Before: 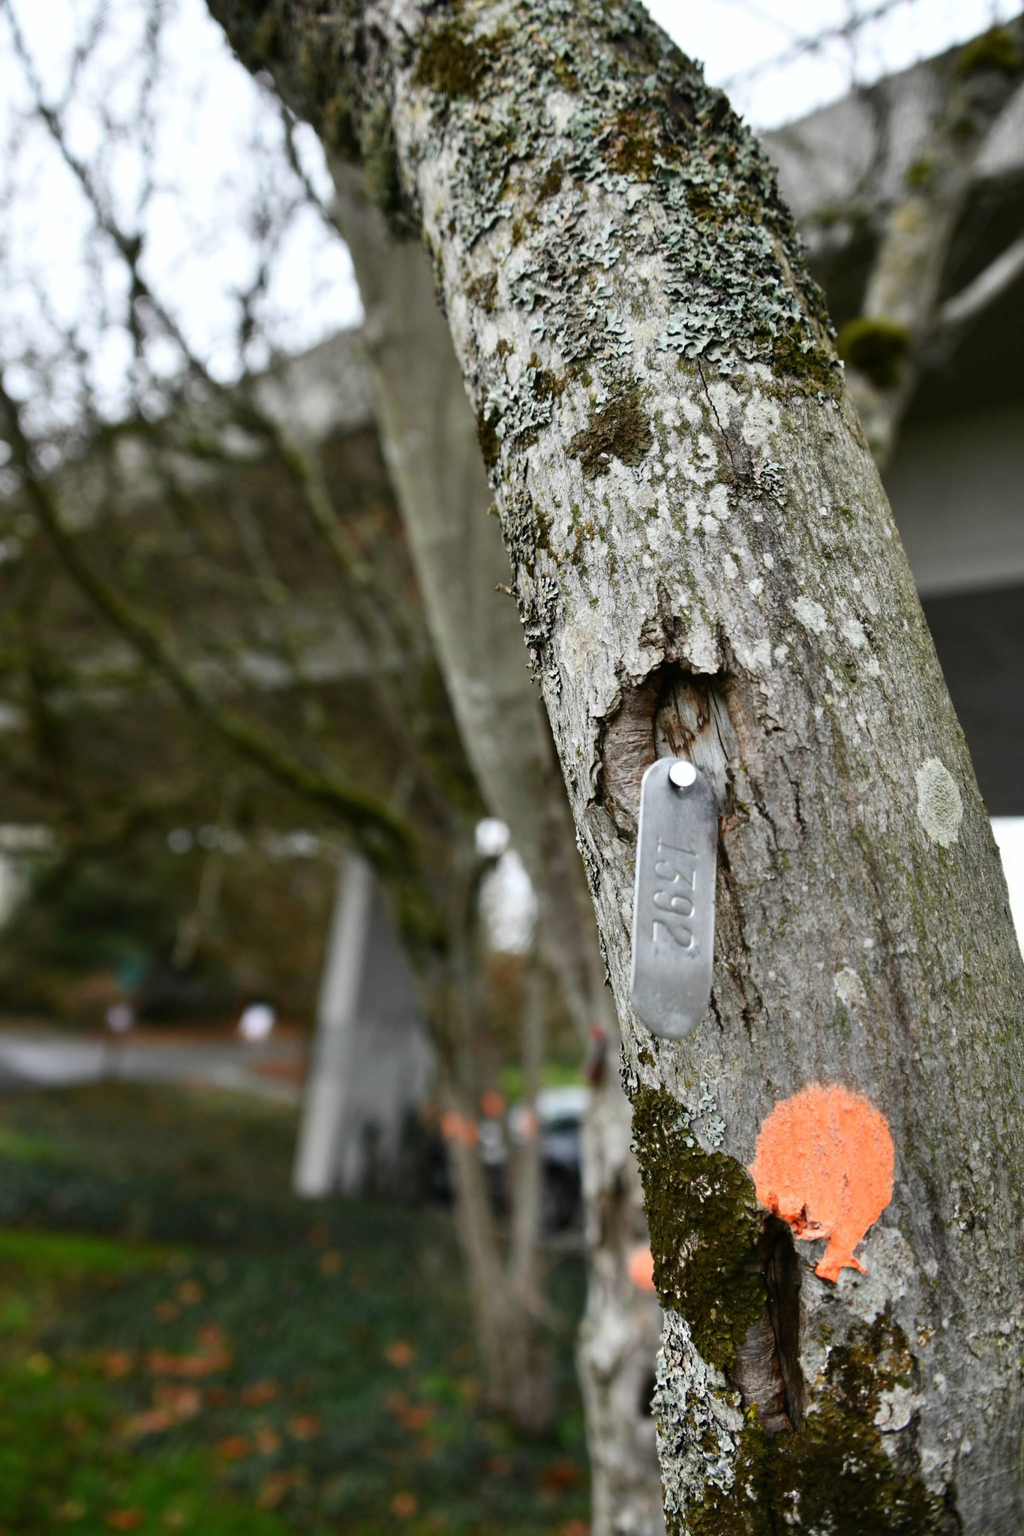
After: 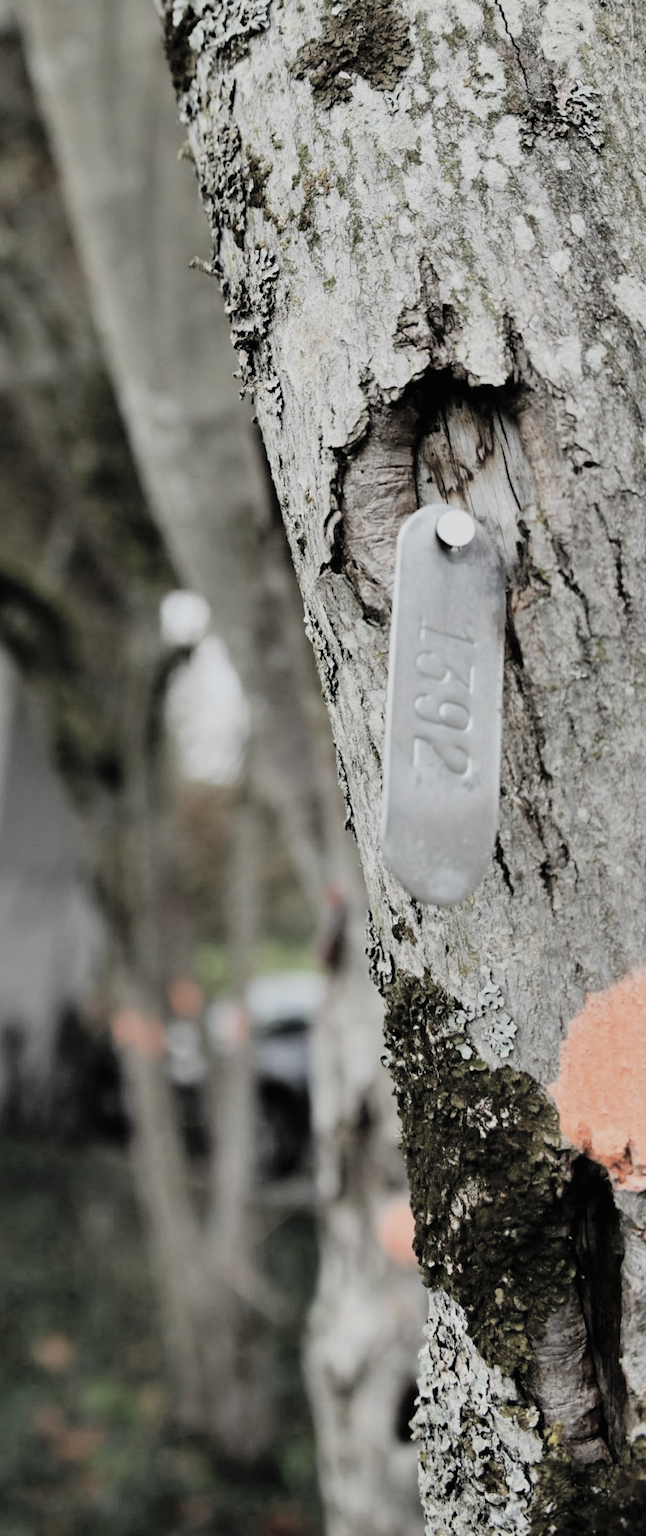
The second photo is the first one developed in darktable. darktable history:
exposure: black level correction 0.001, compensate highlight preservation false
contrast brightness saturation: brightness 0.18, saturation -0.5
crop: left 35.432%, top 26.233%, right 20.145%, bottom 3.432%
filmic rgb: black relative exposure -7.15 EV, white relative exposure 5.36 EV, hardness 3.02, color science v6 (2022)
